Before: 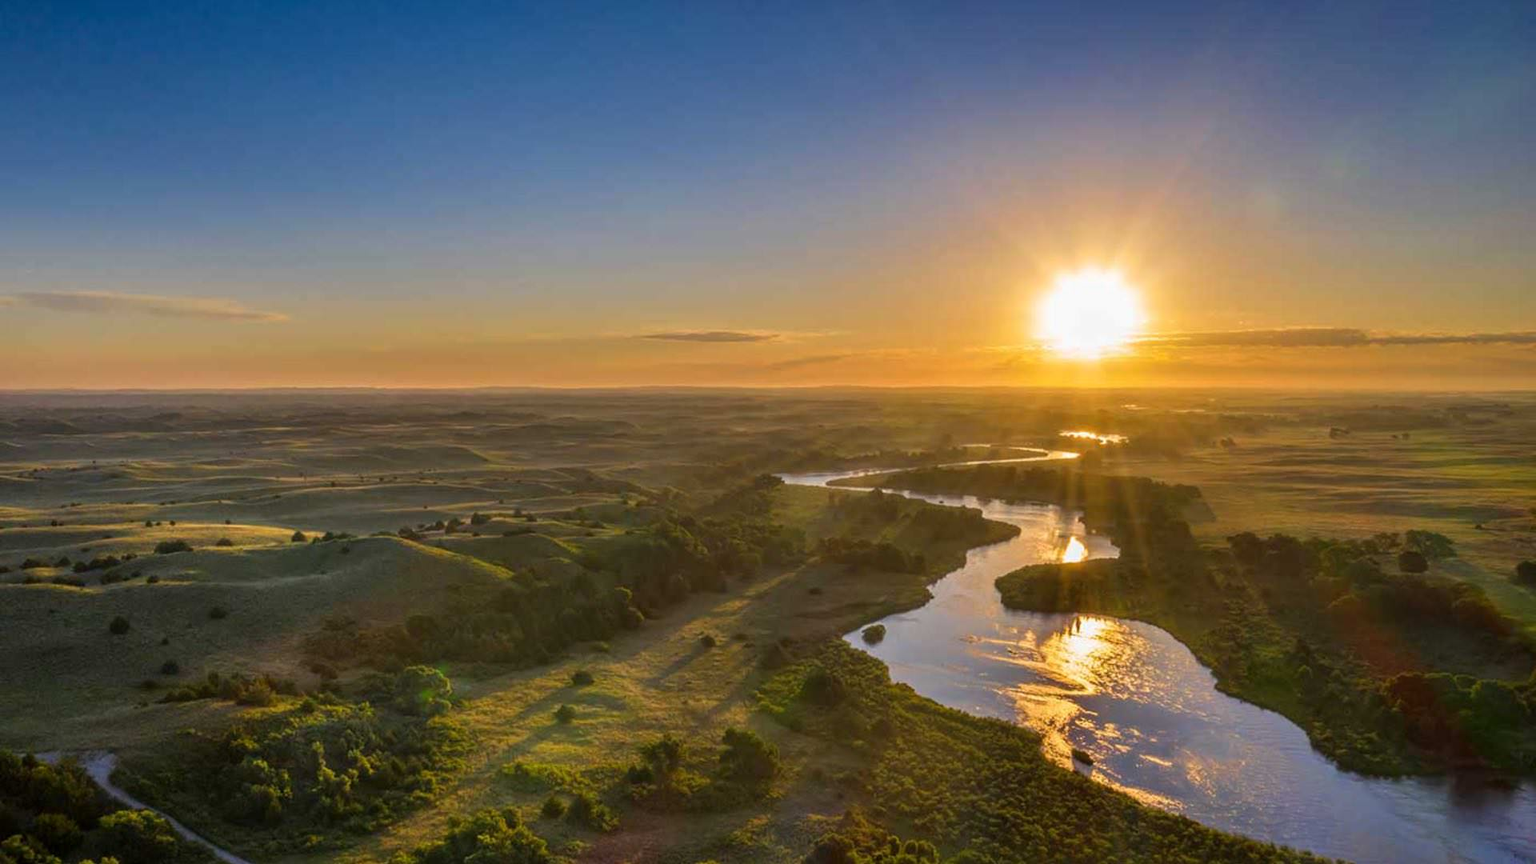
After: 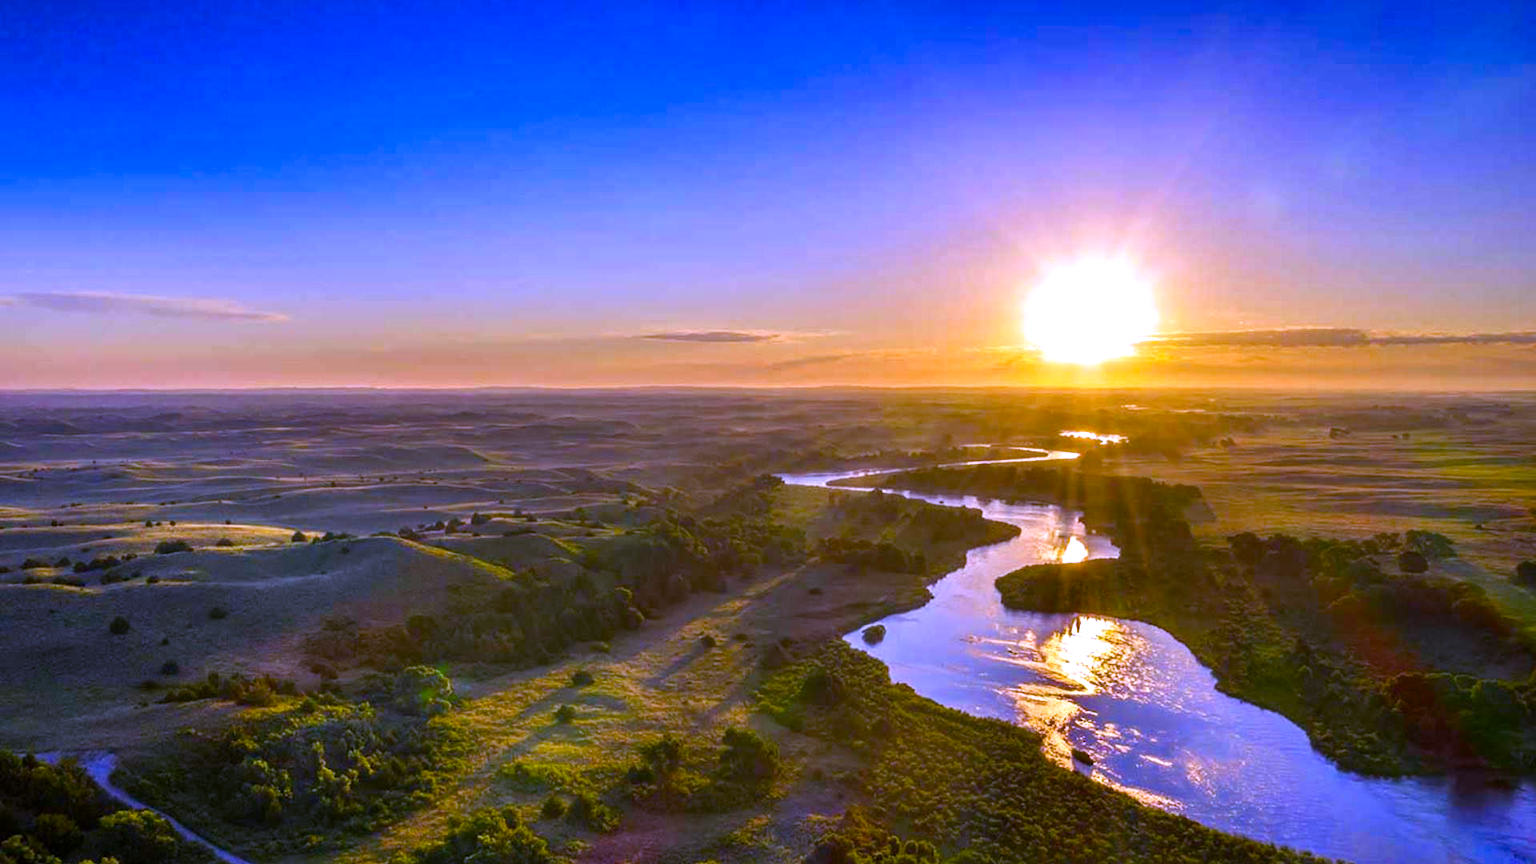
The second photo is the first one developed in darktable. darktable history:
color balance rgb: perceptual saturation grading › mid-tones 6.33%, perceptual saturation grading › shadows 72.44%, perceptual brilliance grading › highlights 11.59%, contrast 5.05%
white balance: red 0.98, blue 1.61
